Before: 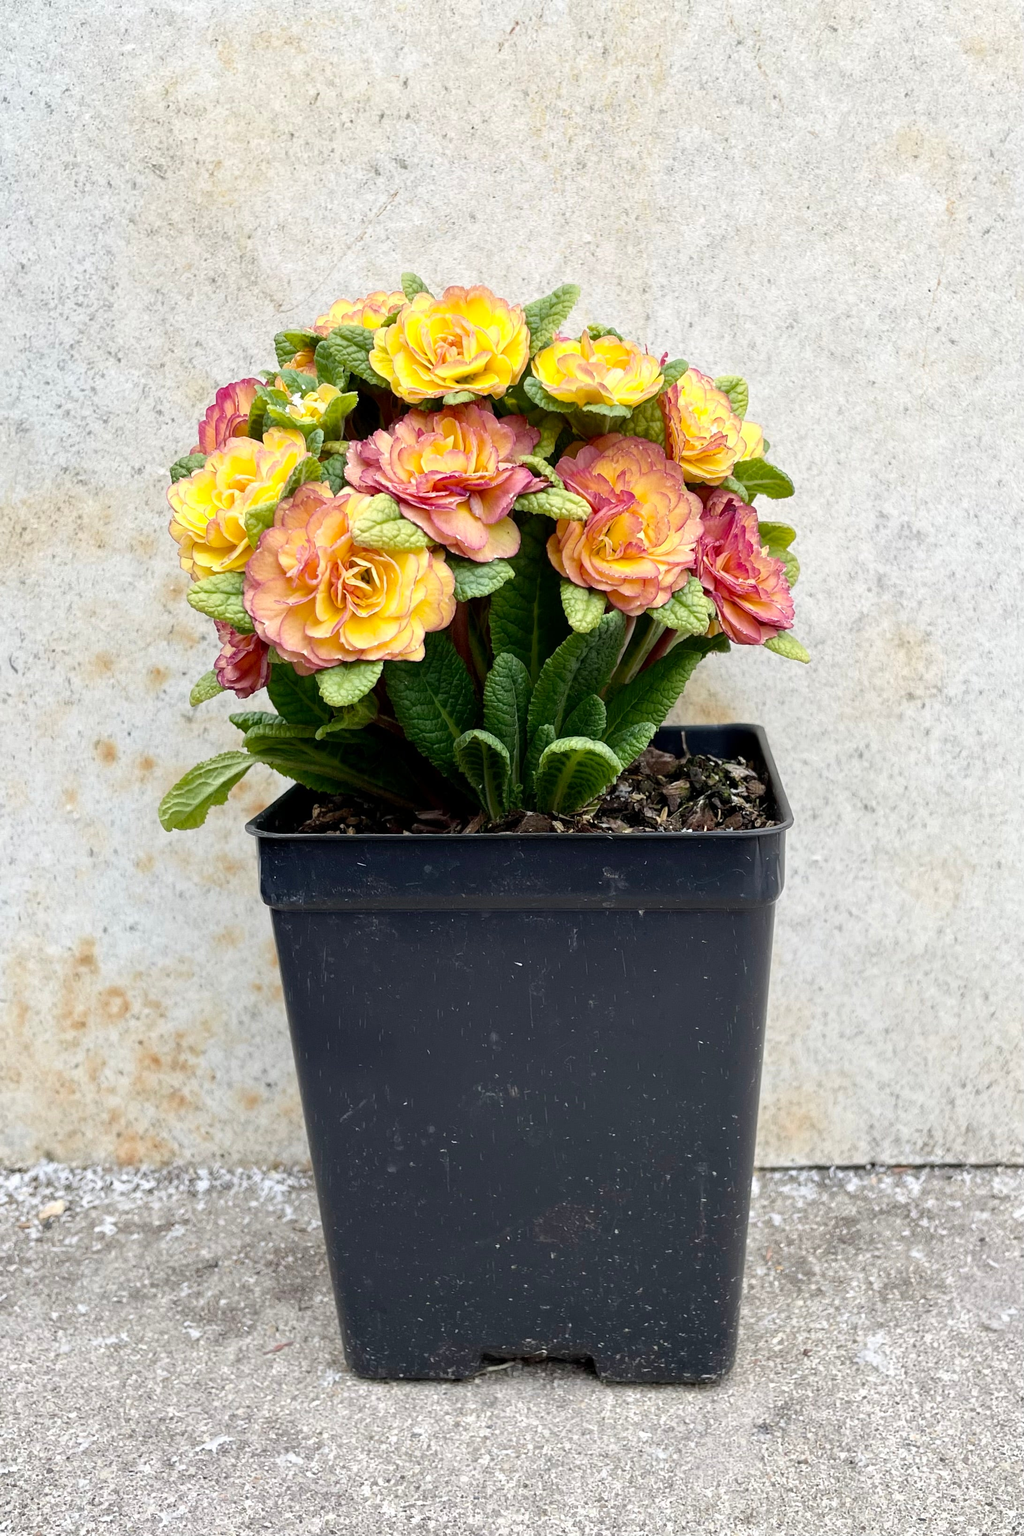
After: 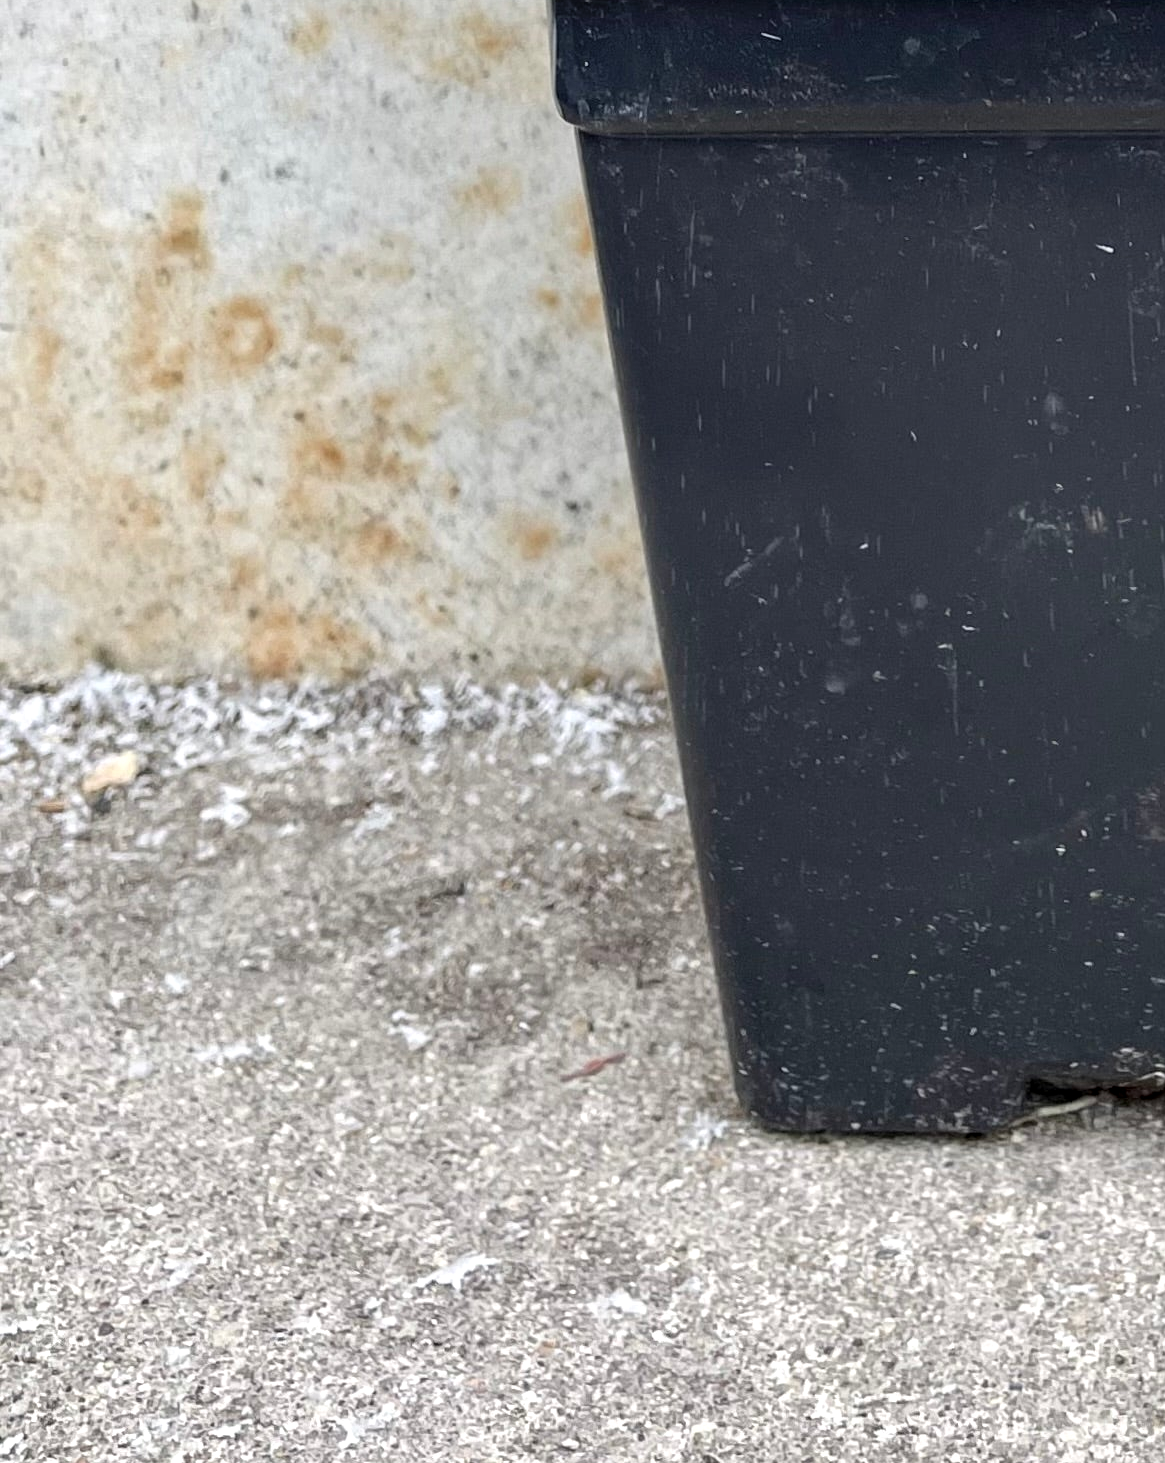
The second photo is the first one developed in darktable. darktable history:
local contrast: detail 130%
crop and rotate: top 55.17%, right 46.631%, bottom 0.128%
